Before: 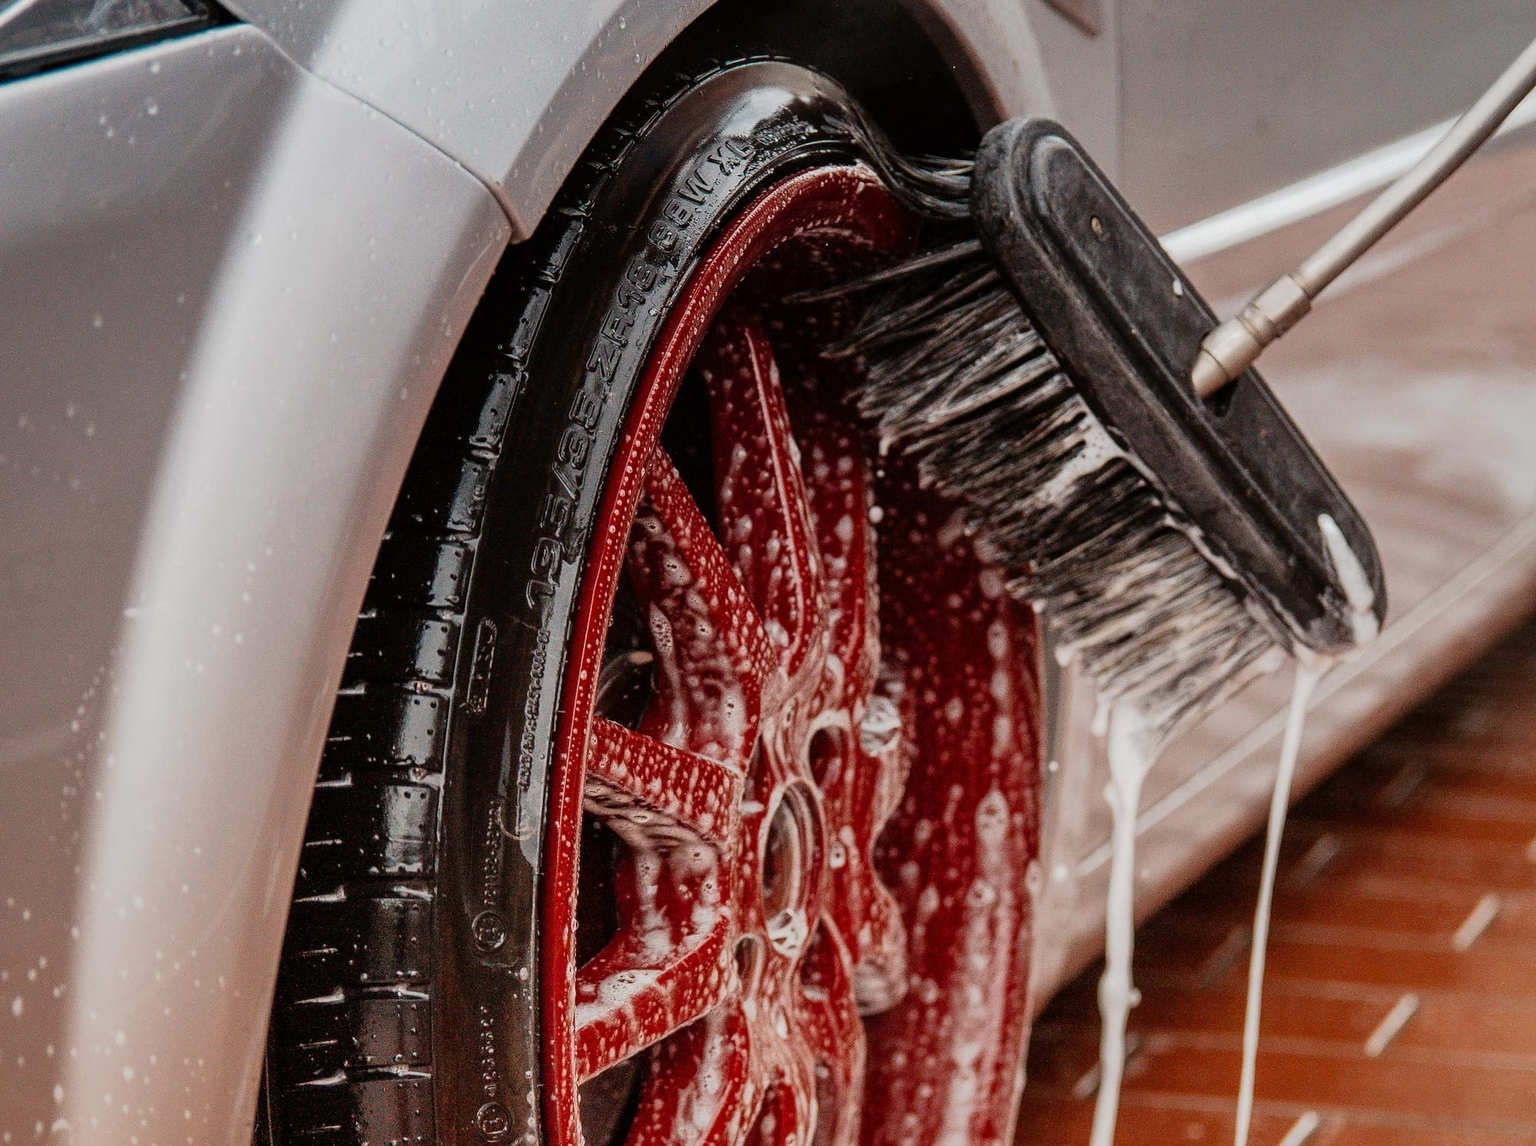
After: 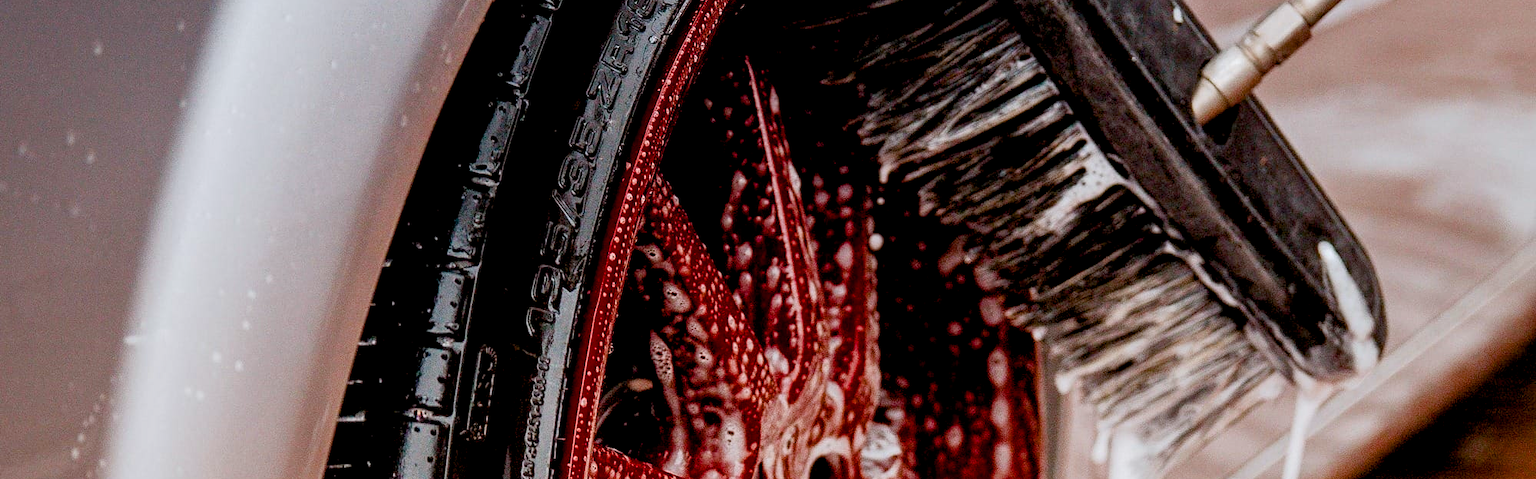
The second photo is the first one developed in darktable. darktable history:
white balance: red 0.98, blue 1.034
crop and rotate: top 23.84%, bottom 34.294%
color balance rgb: shadows lift › luminance -9.41%, highlights gain › luminance 17.6%, global offset › luminance -1.45%, perceptual saturation grading › highlights -17.77%, perceptual saturation grading › mid-tones 33.1%, perceptual saturation grading › shadows 50.52%, global vibrance 24.22%
